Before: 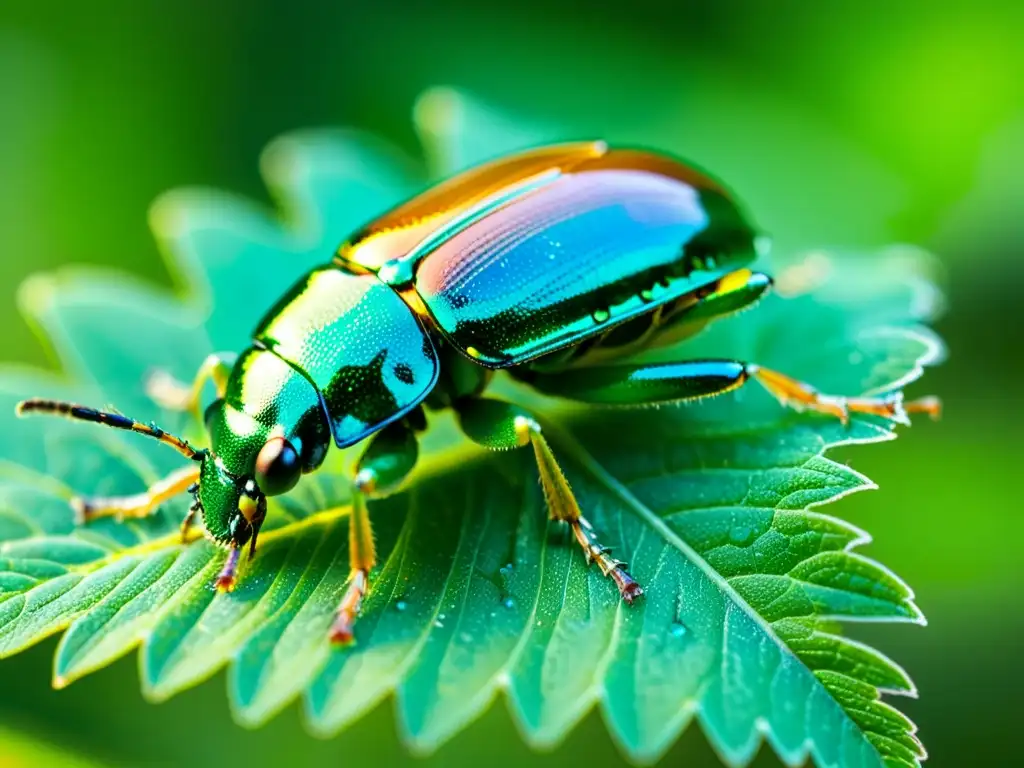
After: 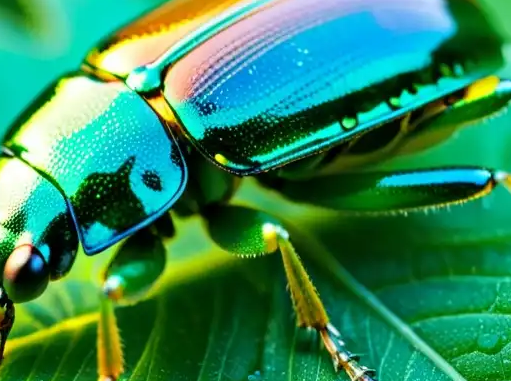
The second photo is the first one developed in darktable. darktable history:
crop: left 24.668%, top 25.192%, right 25.396%, bottom 25.196%
